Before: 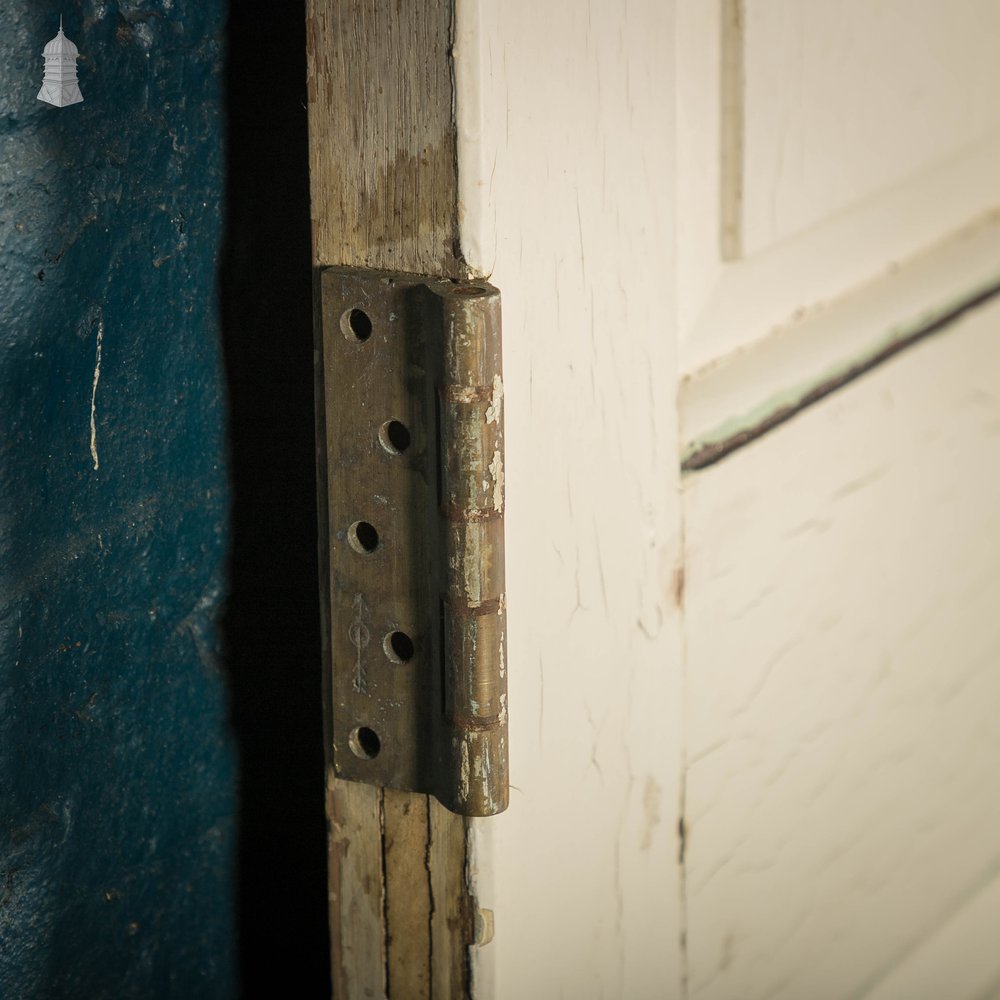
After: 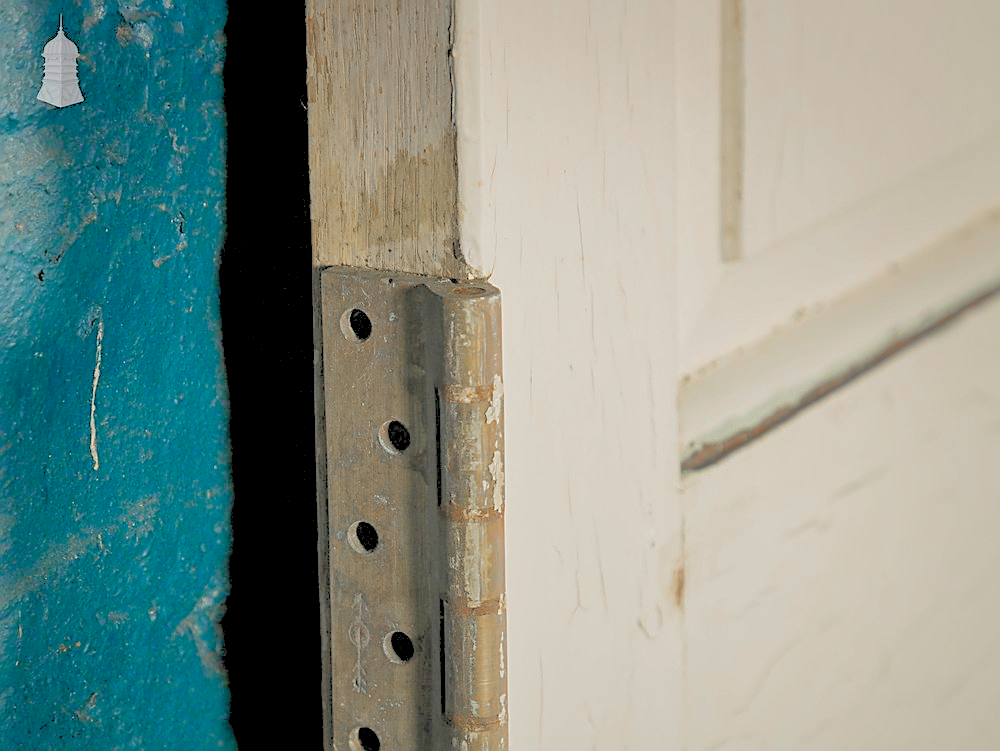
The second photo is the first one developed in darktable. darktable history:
shadows and highlights: on, module defaults
contrast brightness saturation: brightness 0.277
crop: bottom 24.815%
color zones: curves: ch1 [(0, 0.708) (0.088, 0.648) (0.245, 0.187) (0.429, 0.326) (0.571, 0.498) (0.714, 0.5) (0.857, 0.5) (1, 0.708)]
color balance rgb: global offset › luminance -0.473%, linear chroma grading › global chroma 22.627%, perceptual saturation grading › global saturation 42.07%, perceptual brilliance grading › global brilliance 12.06%, contrast -29.793%
sharpen: on, module defaults
